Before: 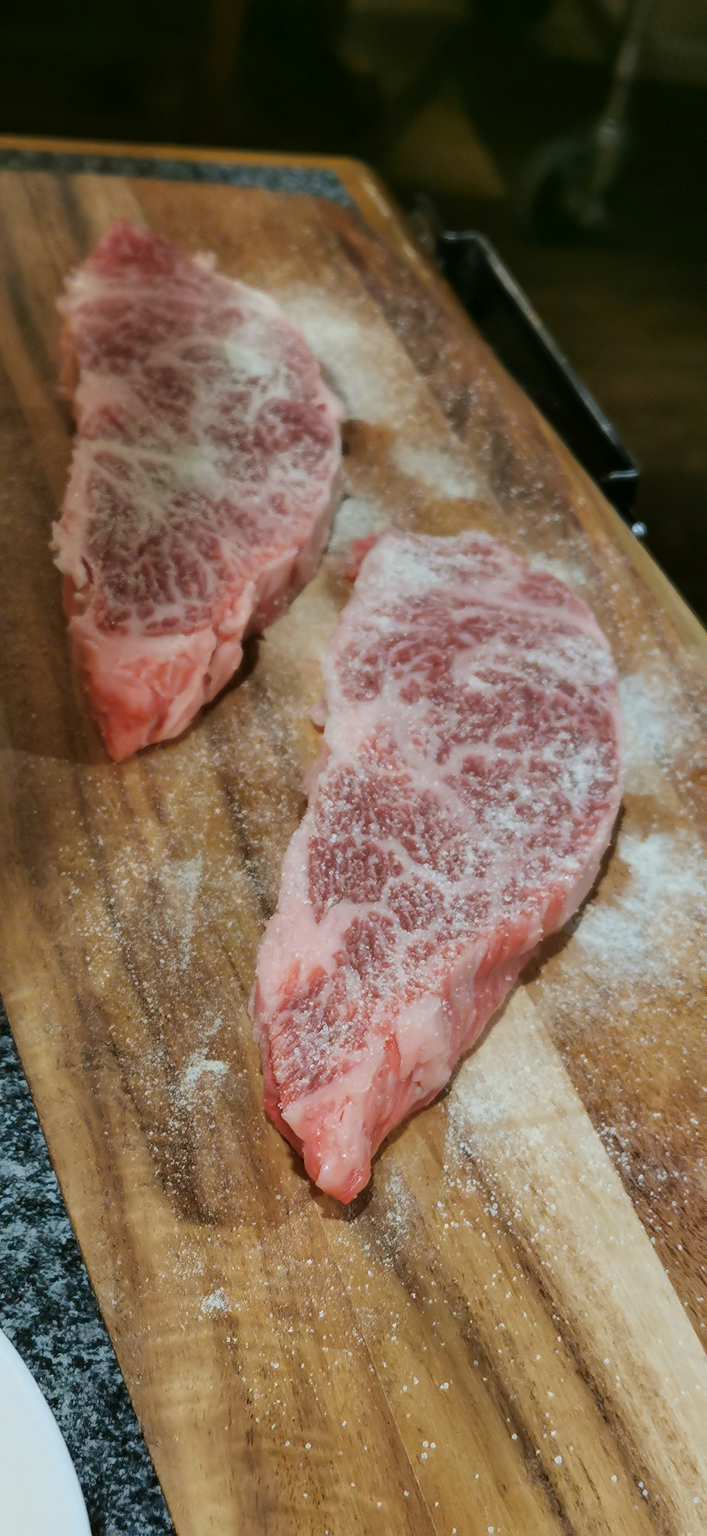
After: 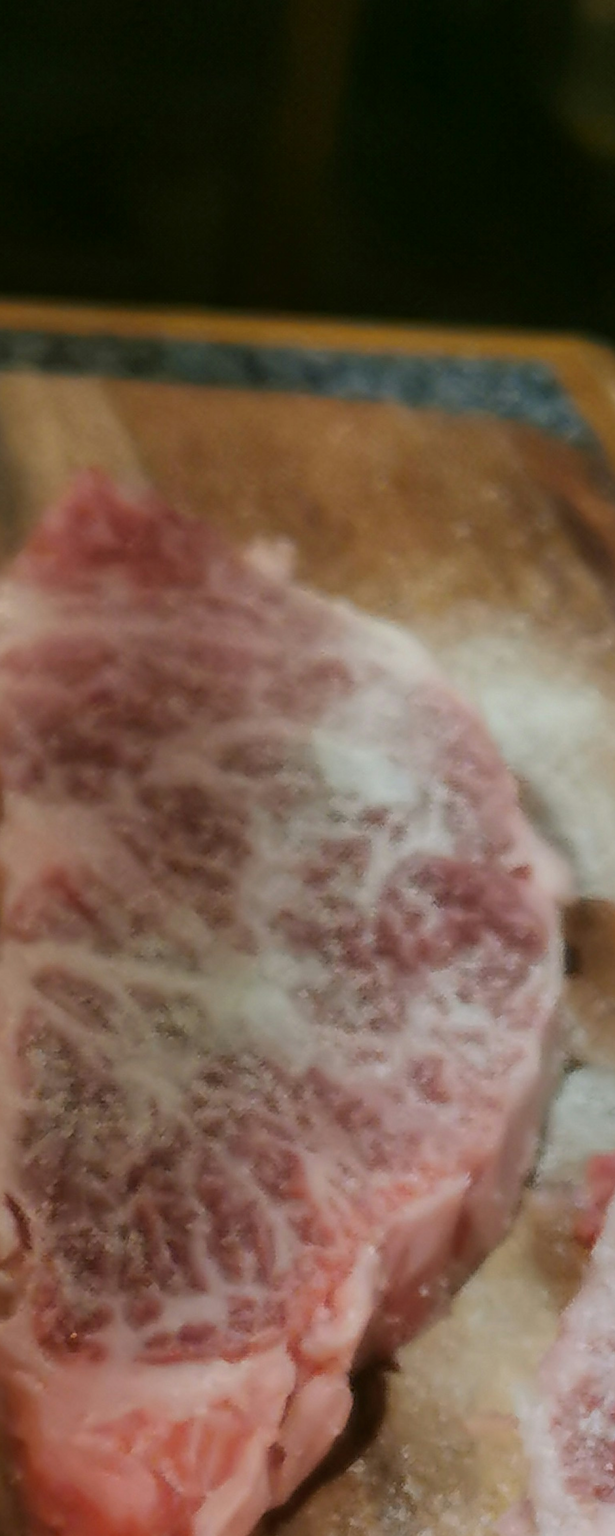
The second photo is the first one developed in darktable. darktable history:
exposure: exposure -0.028 EV, compensate highlight preservation false
crop and rotate: left 11.171%, top 0.067%, right 48.264%, bottom 53.331%
sharpen: on, module defaults
color calibration: illuminant same as pipeline (D50), adaptation XYZ, x 0.347, y 0.358, temperature 5006.48 K
